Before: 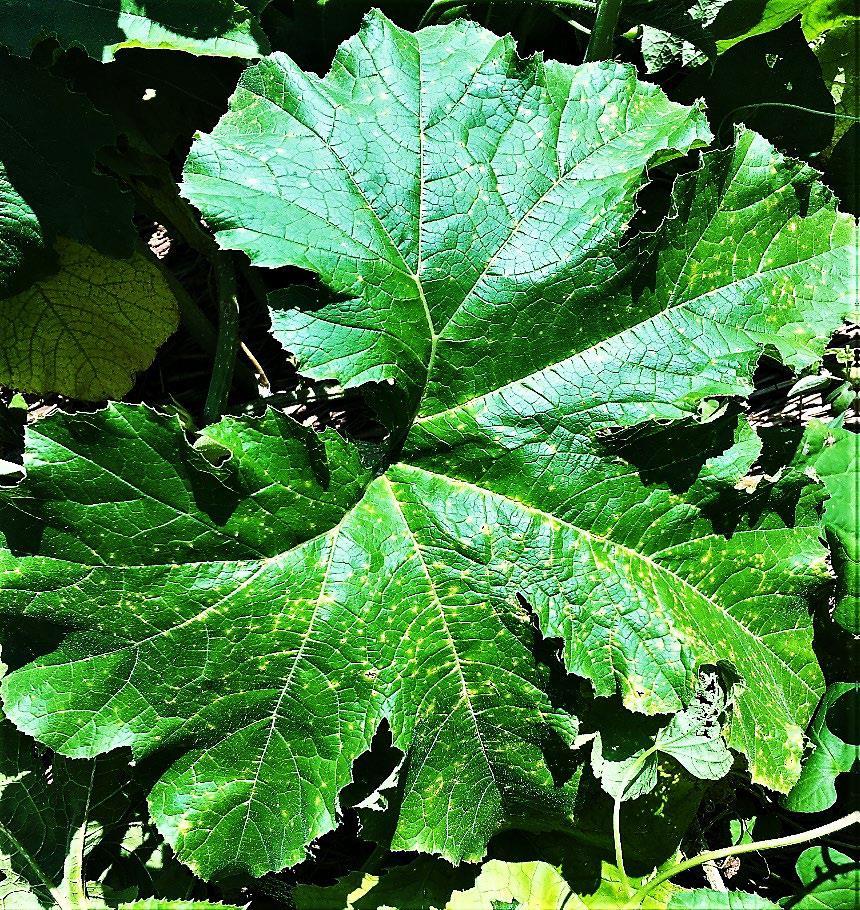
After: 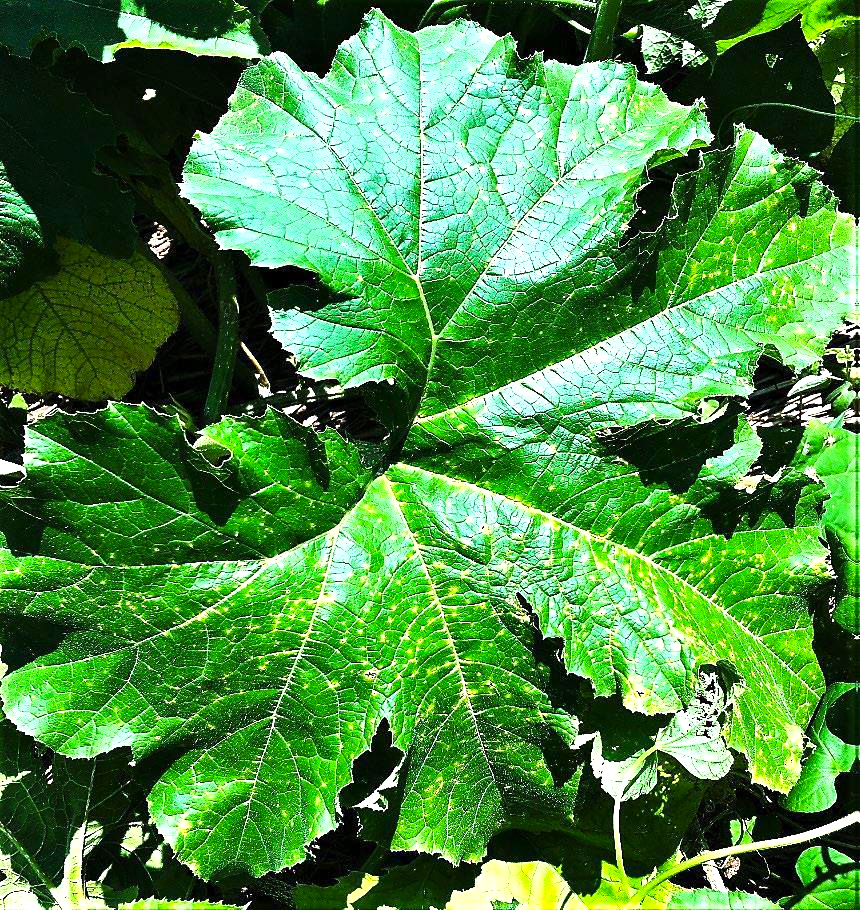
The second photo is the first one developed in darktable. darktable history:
color calibration: output colorfulness [0.12, 0.12, 0.12, 0], output brightness [0.12, 0.12, 0.12, 0], illuminant same as pipeline (D50), x 0.346, y 0.359, temperature 5002.42 K
